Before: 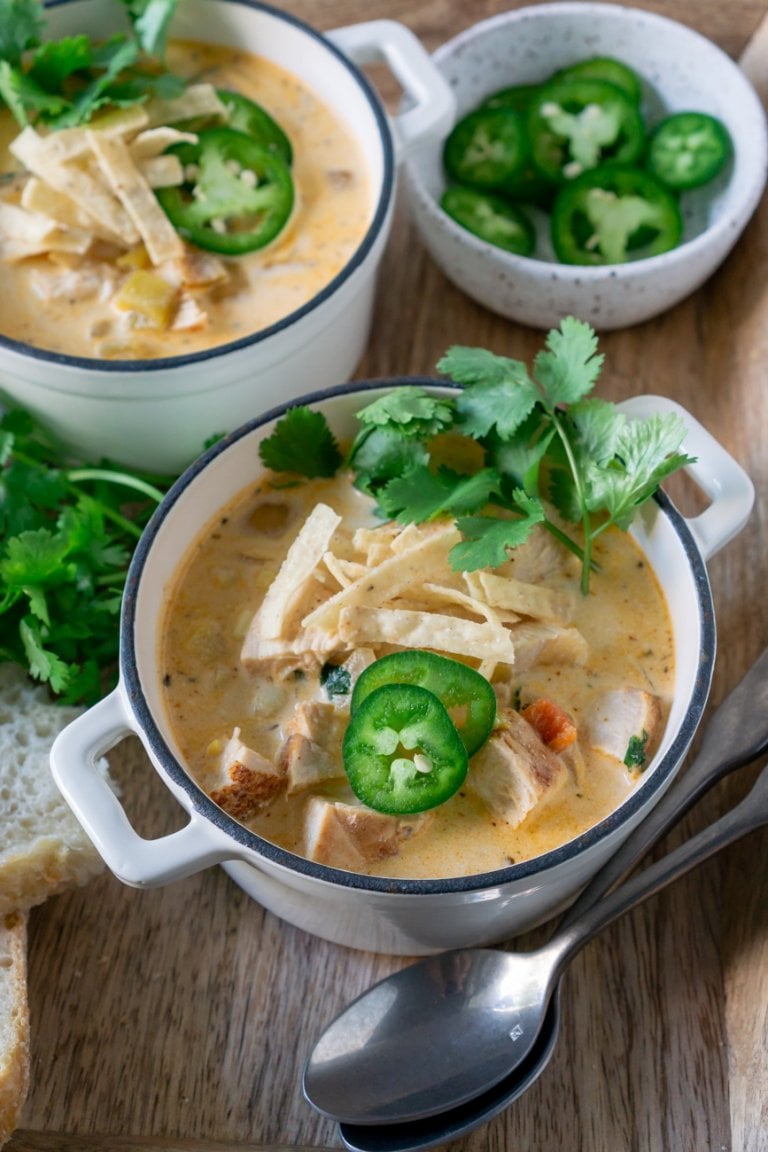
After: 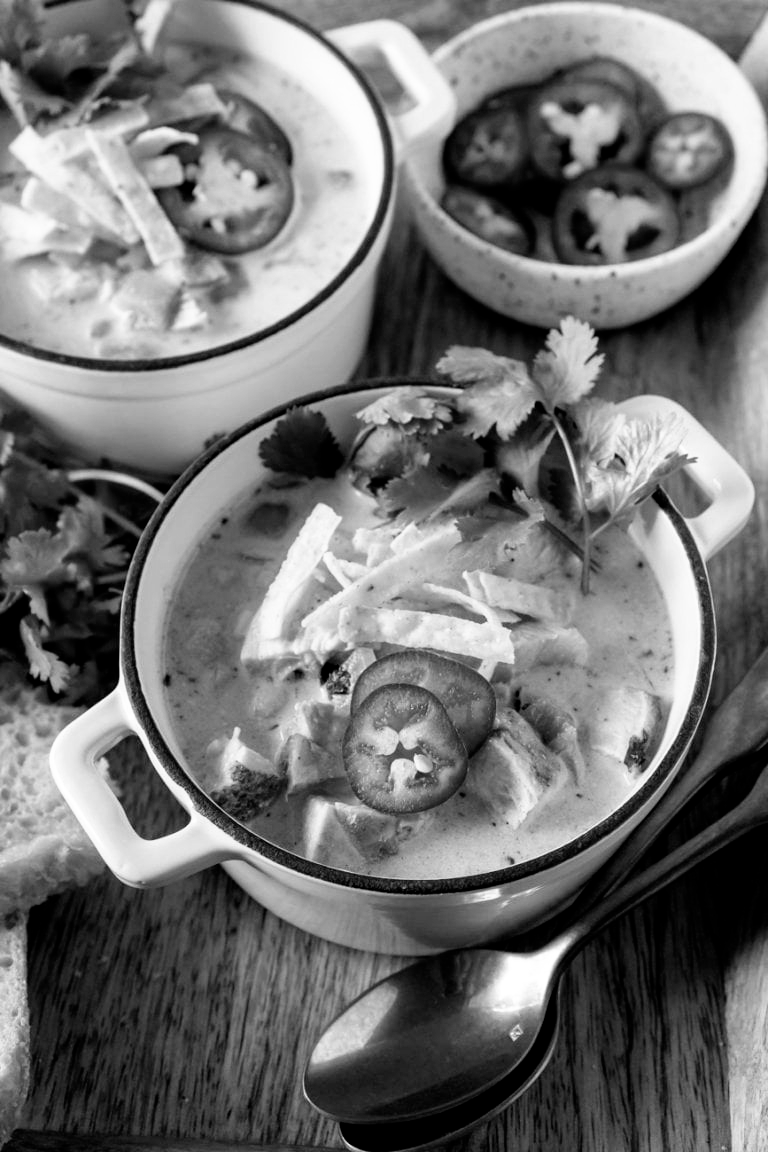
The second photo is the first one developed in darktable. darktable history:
filmic rgb: black relative exposure -5.5 EV, white relative exposure 2.5 EV, threshold 3 EV, target black luminance 0%, hardness 4.51, latitude 67.35%, contrast 1.453, shadows ↔ highlights balance -3.52%, preserve chrominance no, color science v4 (2020), contrast in shadows soft, enable highlight reconstruction true
color zones: curves: ch1 [(0, -0.394) (0.143, -0.394) (0.286, -0.394) (0.429, -0.392) (0.571, -0.391) (0.714, -0.391) (0.857, -0.391) (1, -0.394)]
